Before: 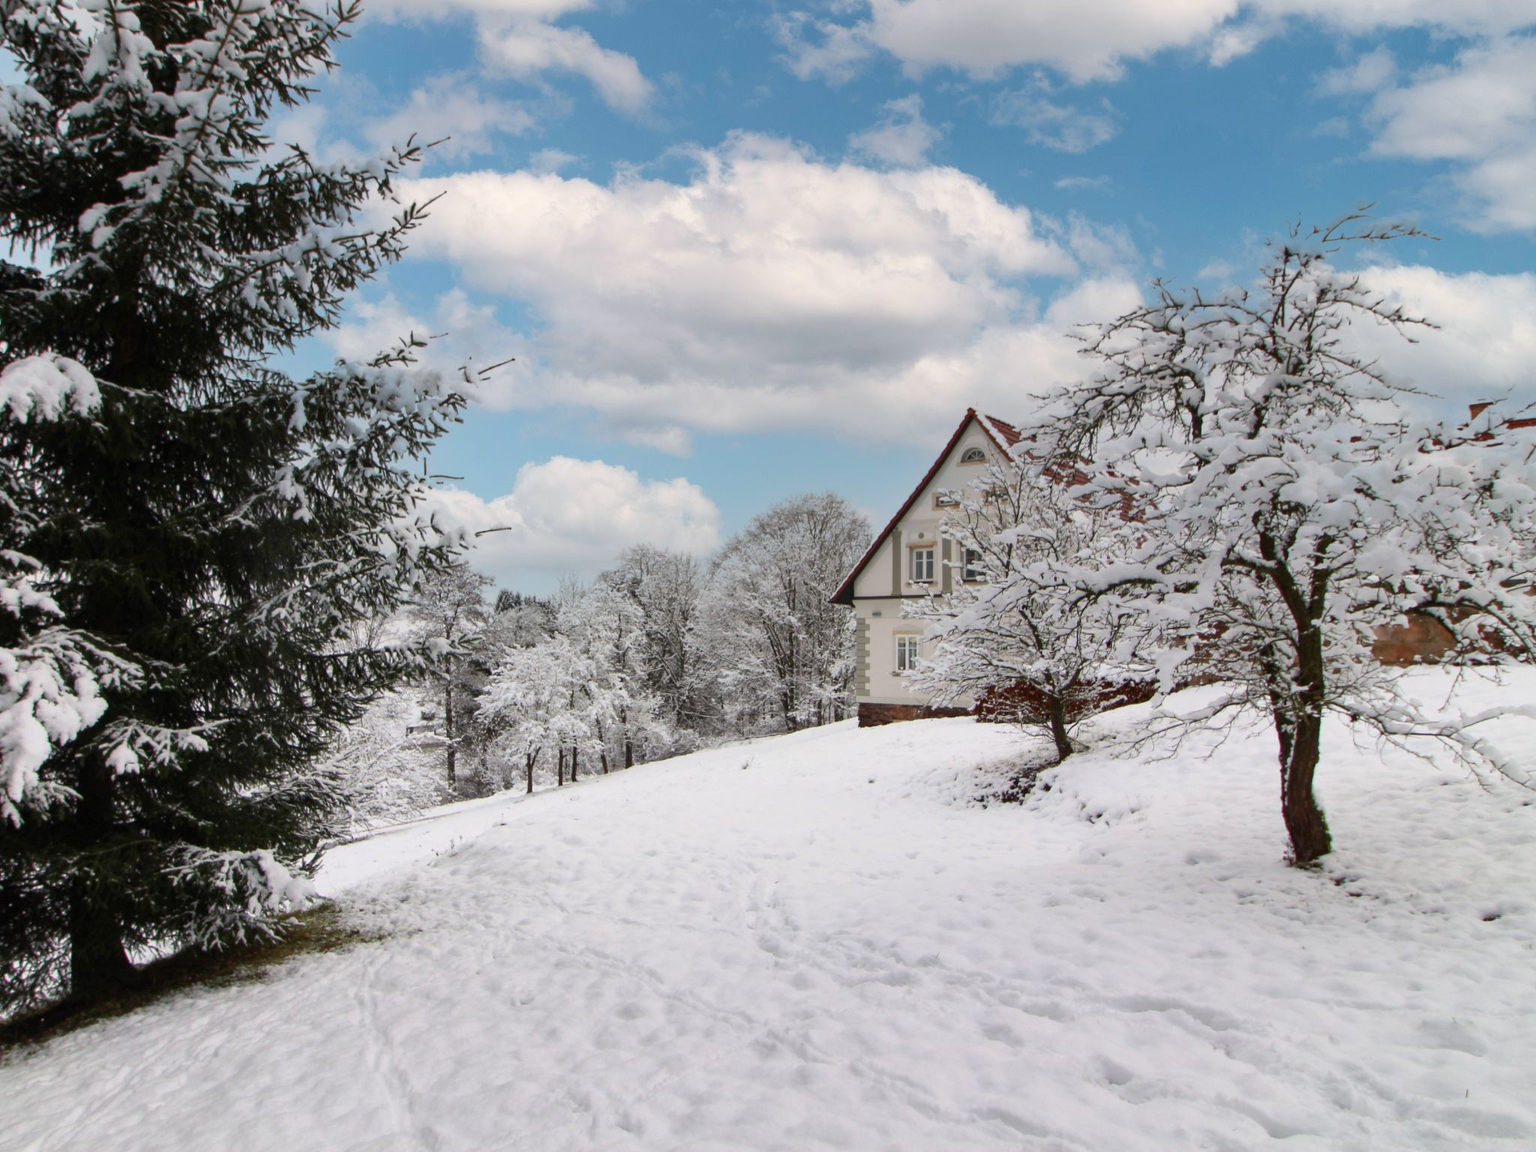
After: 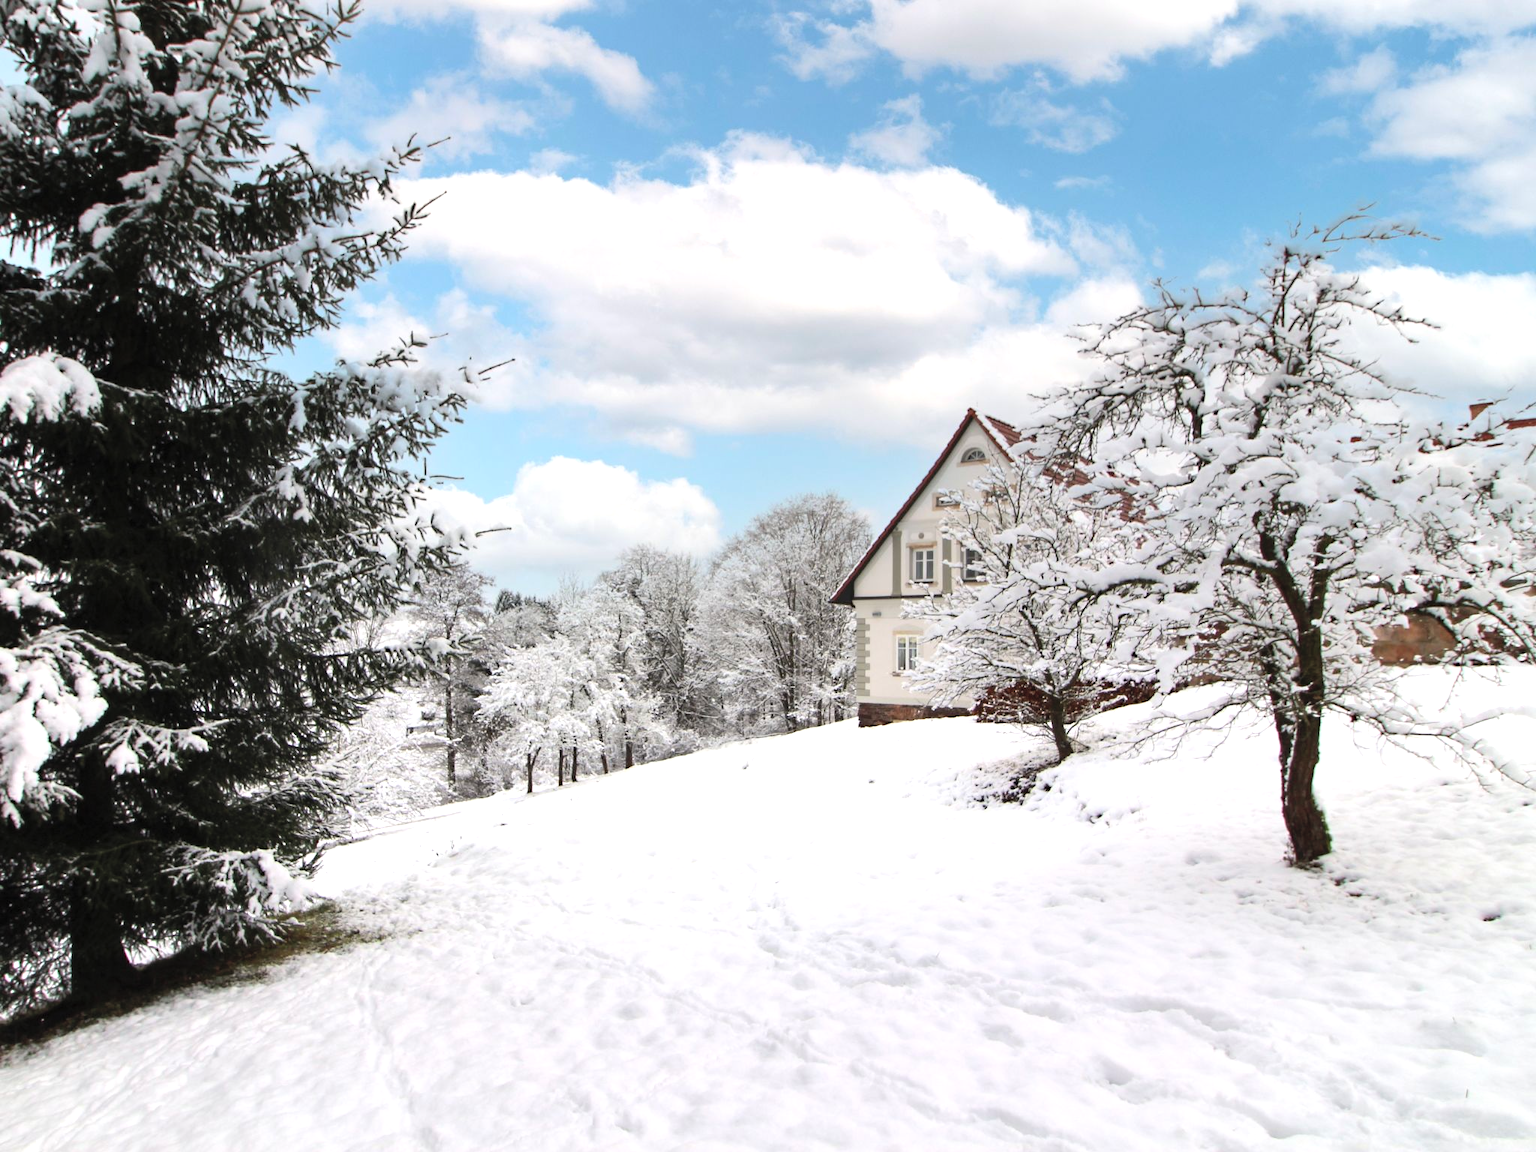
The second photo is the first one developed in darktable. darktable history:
tone equalizer: -8 EV -0.732 EV, -7 EV -0.723 EV, -6 EV -0.615 EV, -5 EV -0.398 EV, -3 EV 0.378 EV, -2 EV 0.6 EV, -1 EV 0.687 EV, +0 EV 0.781 EV, edges refinement/feathering 500, mask exposure compensation -1.57 EV, preserve details guided filter
sharpen: radius 5.352, amount 0.312, threshold 26.394
contrast brightness saturation: brightness 0.146
